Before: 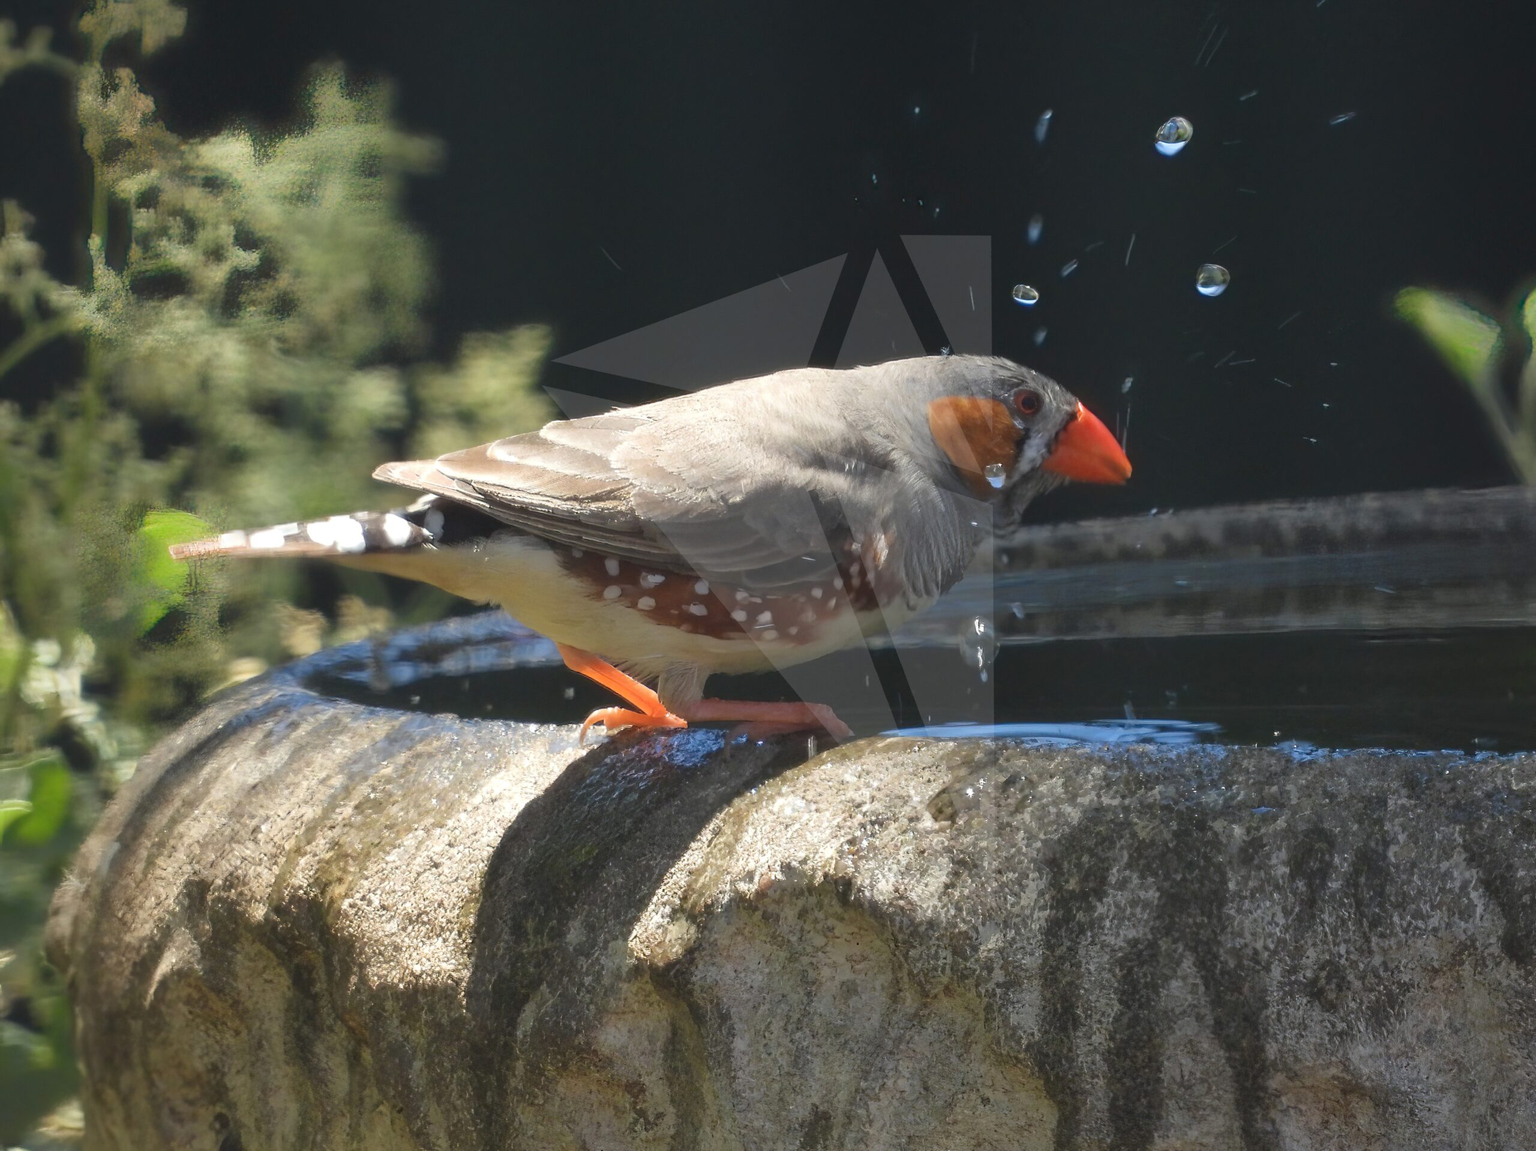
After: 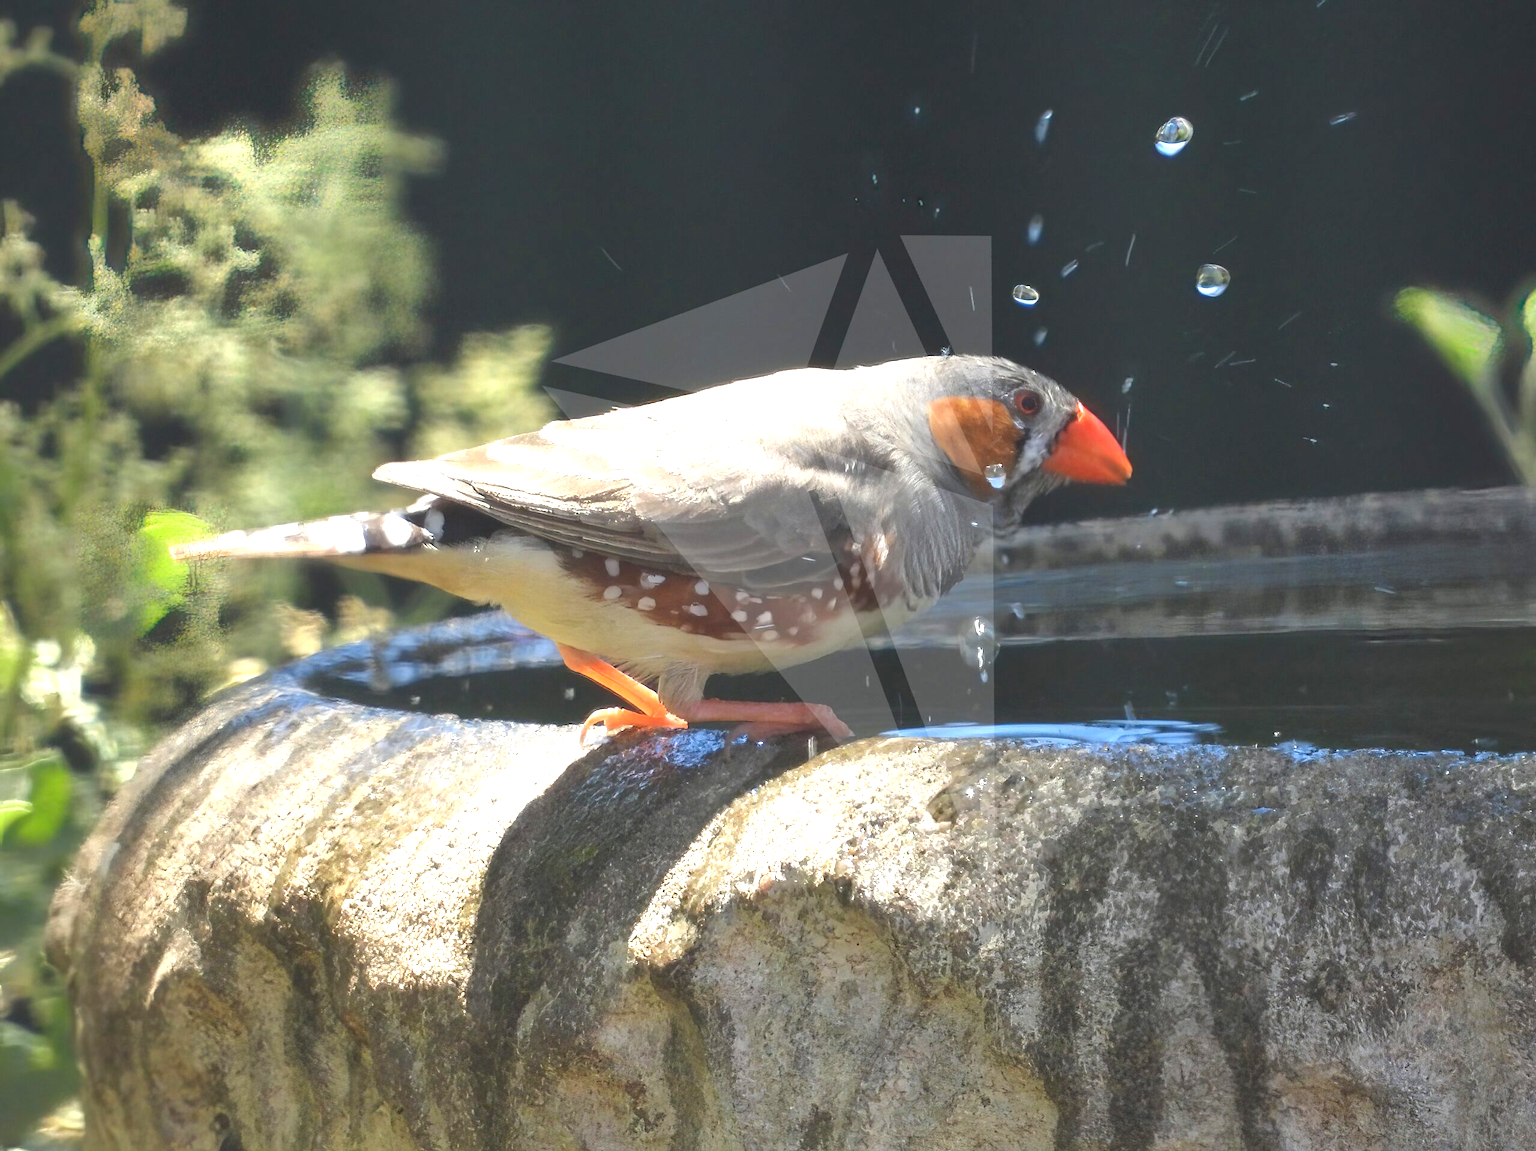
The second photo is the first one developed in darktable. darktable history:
exposure: black level correction 0, exposure 1 EV, compensate exposure bias true, compensate highlight preservation false
shadows and highlights: shadows 25, highlights -25
